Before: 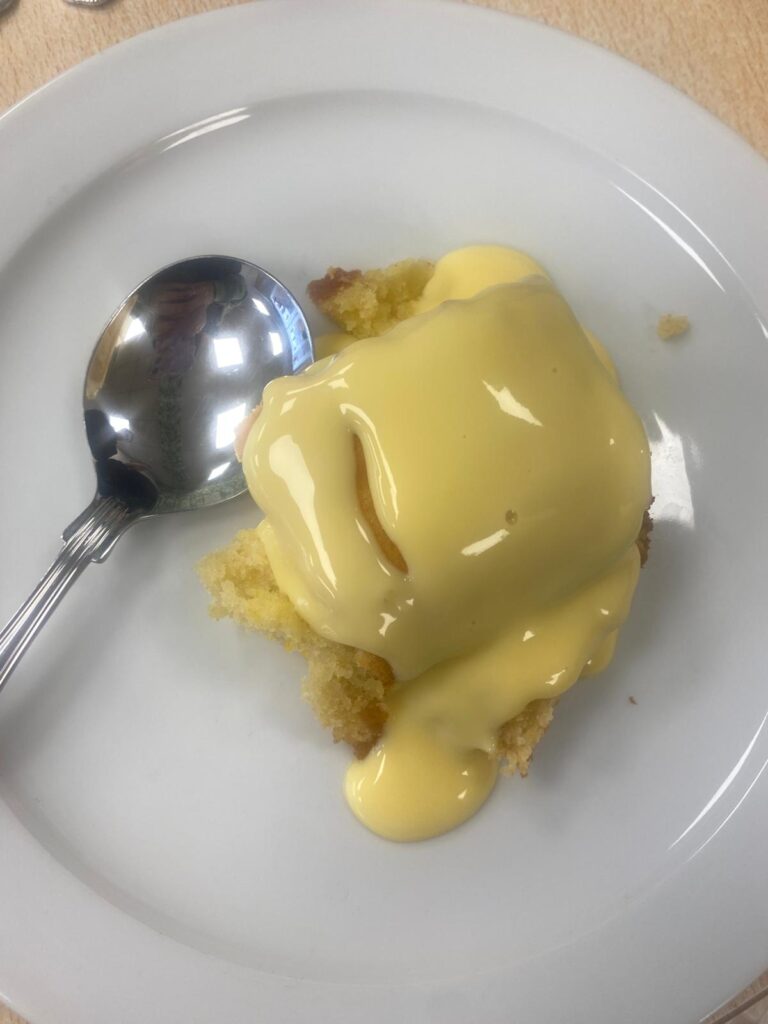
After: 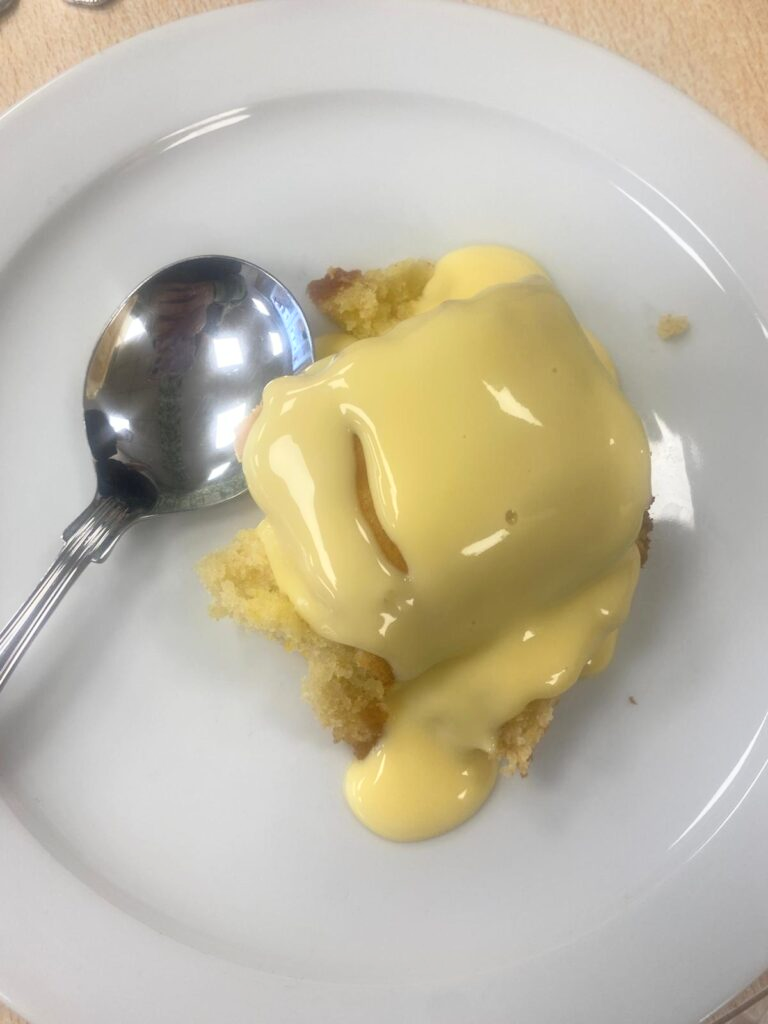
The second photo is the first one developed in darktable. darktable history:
tone curve: curves: ch0 [(0, 0) (0.003, 0.032) (0.011, 0.033) (0.025, 0.036) (0.044, 0.046) (0.069, 0.069) (0.1, 0.108) (0.136, 0.157) (0.177, 0.208) (0.224, 0.256) (0.277, 0.313) (0.335, 0.379) (0.399, 0.444) (0.468, 0.514) (0.543, 0.595) (0.623, 0.687) (0.709, 0.772) (0.801, 0.854) (0.898, 0.933) (1, 1)], color space Lab, independent channels, preserve colors none
